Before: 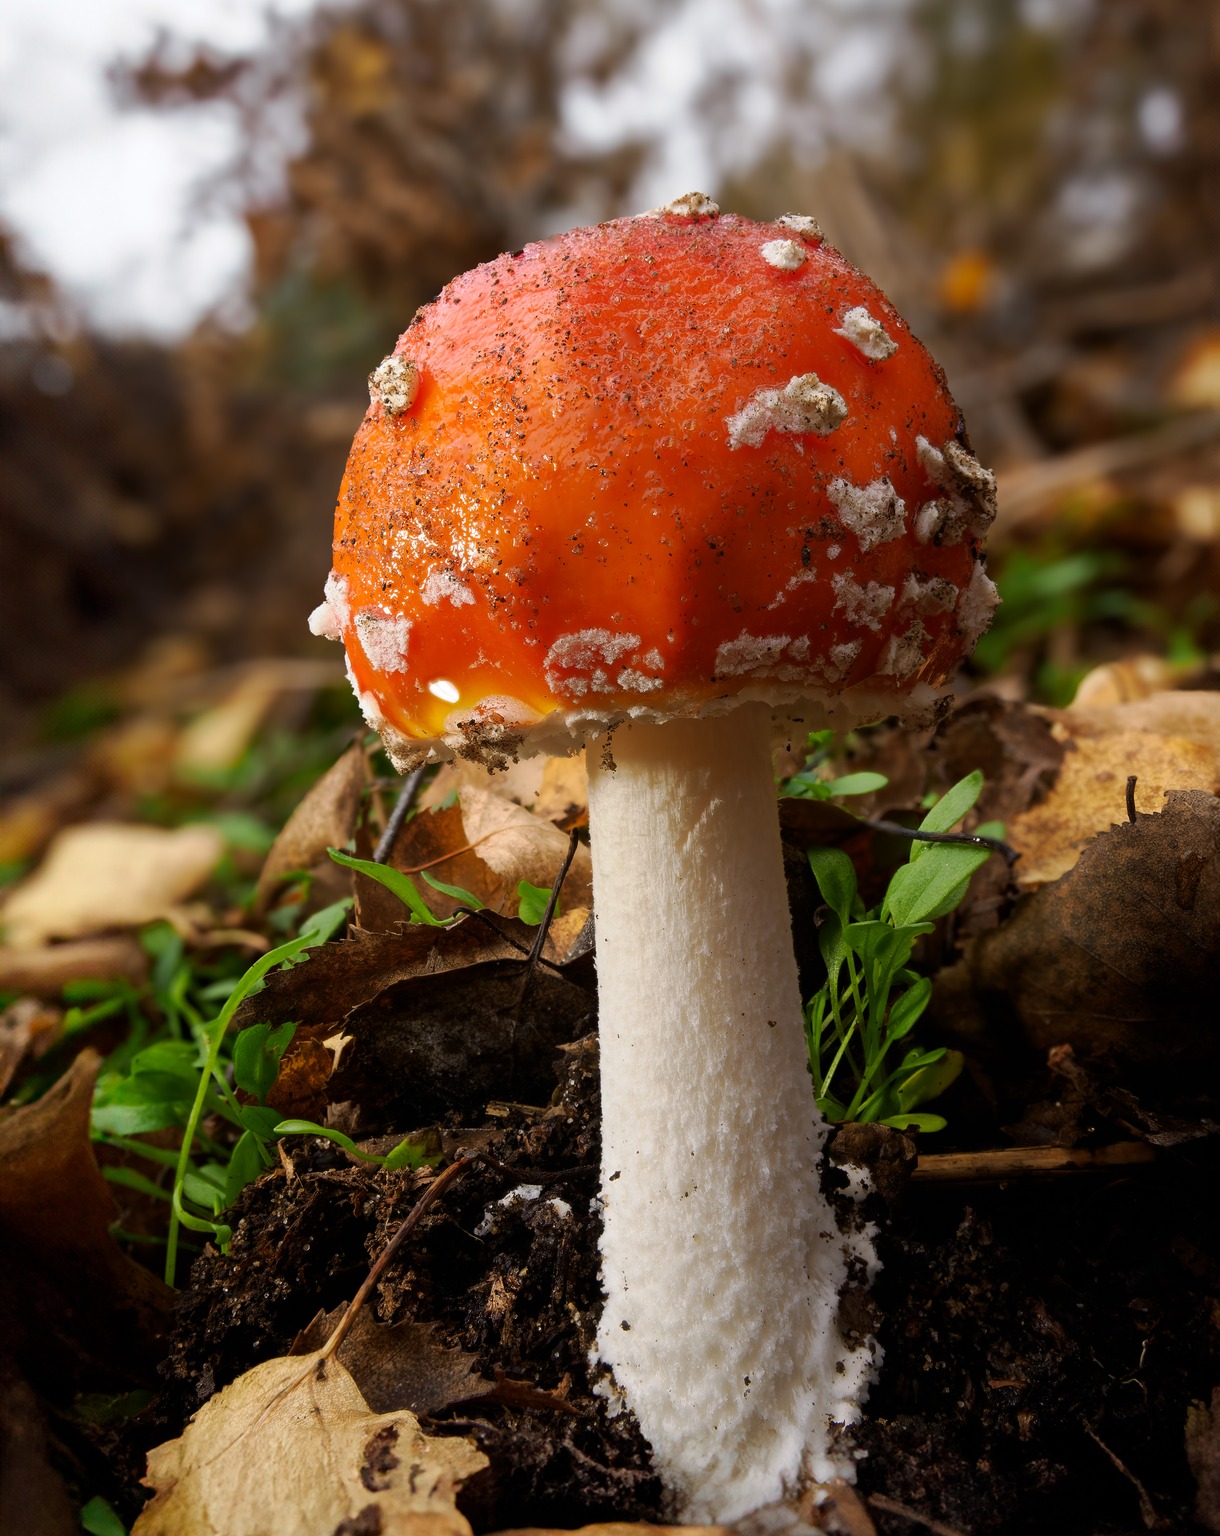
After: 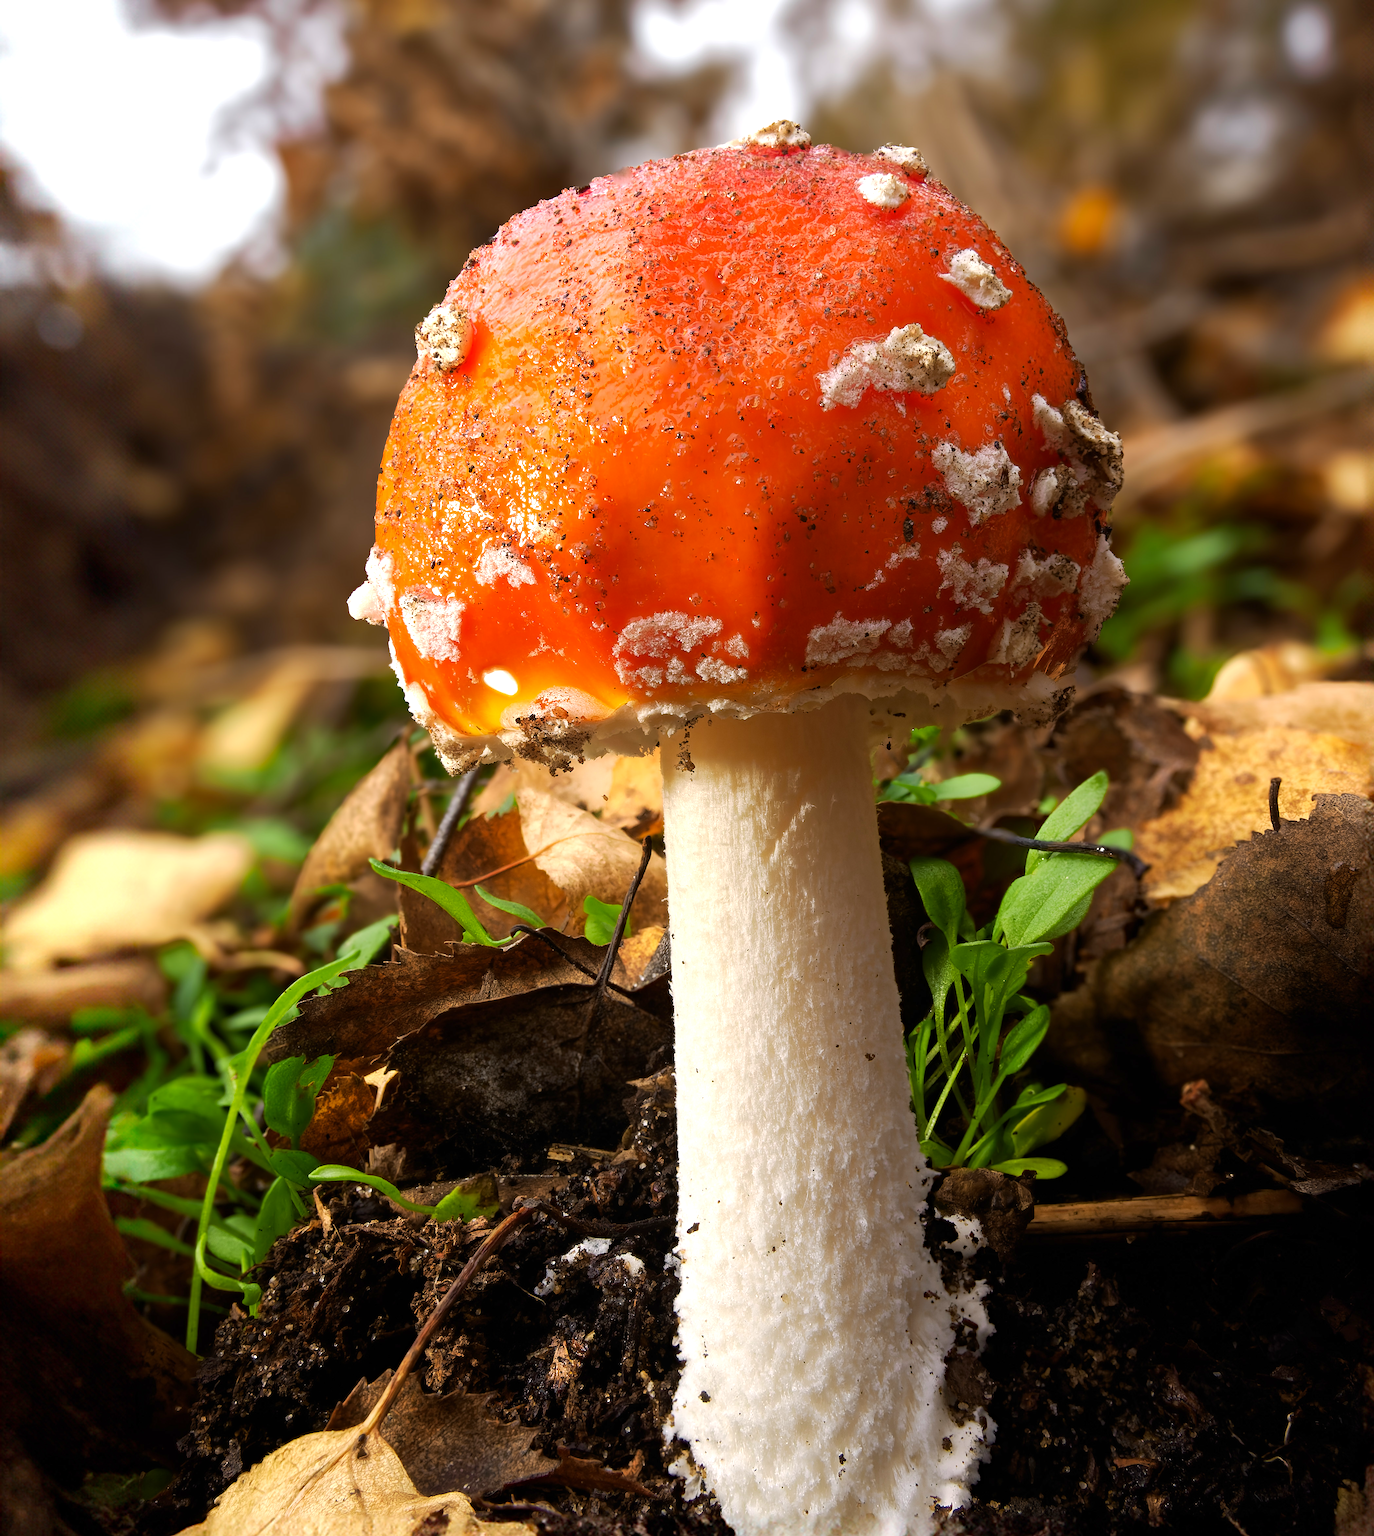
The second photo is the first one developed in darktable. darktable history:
exposure: exposure 0.661 EV, compensate highlight preservation false
haze removal: compatibility mode true, adaptive false
crop and rotate: top 5.609%, bottom 5.609%
